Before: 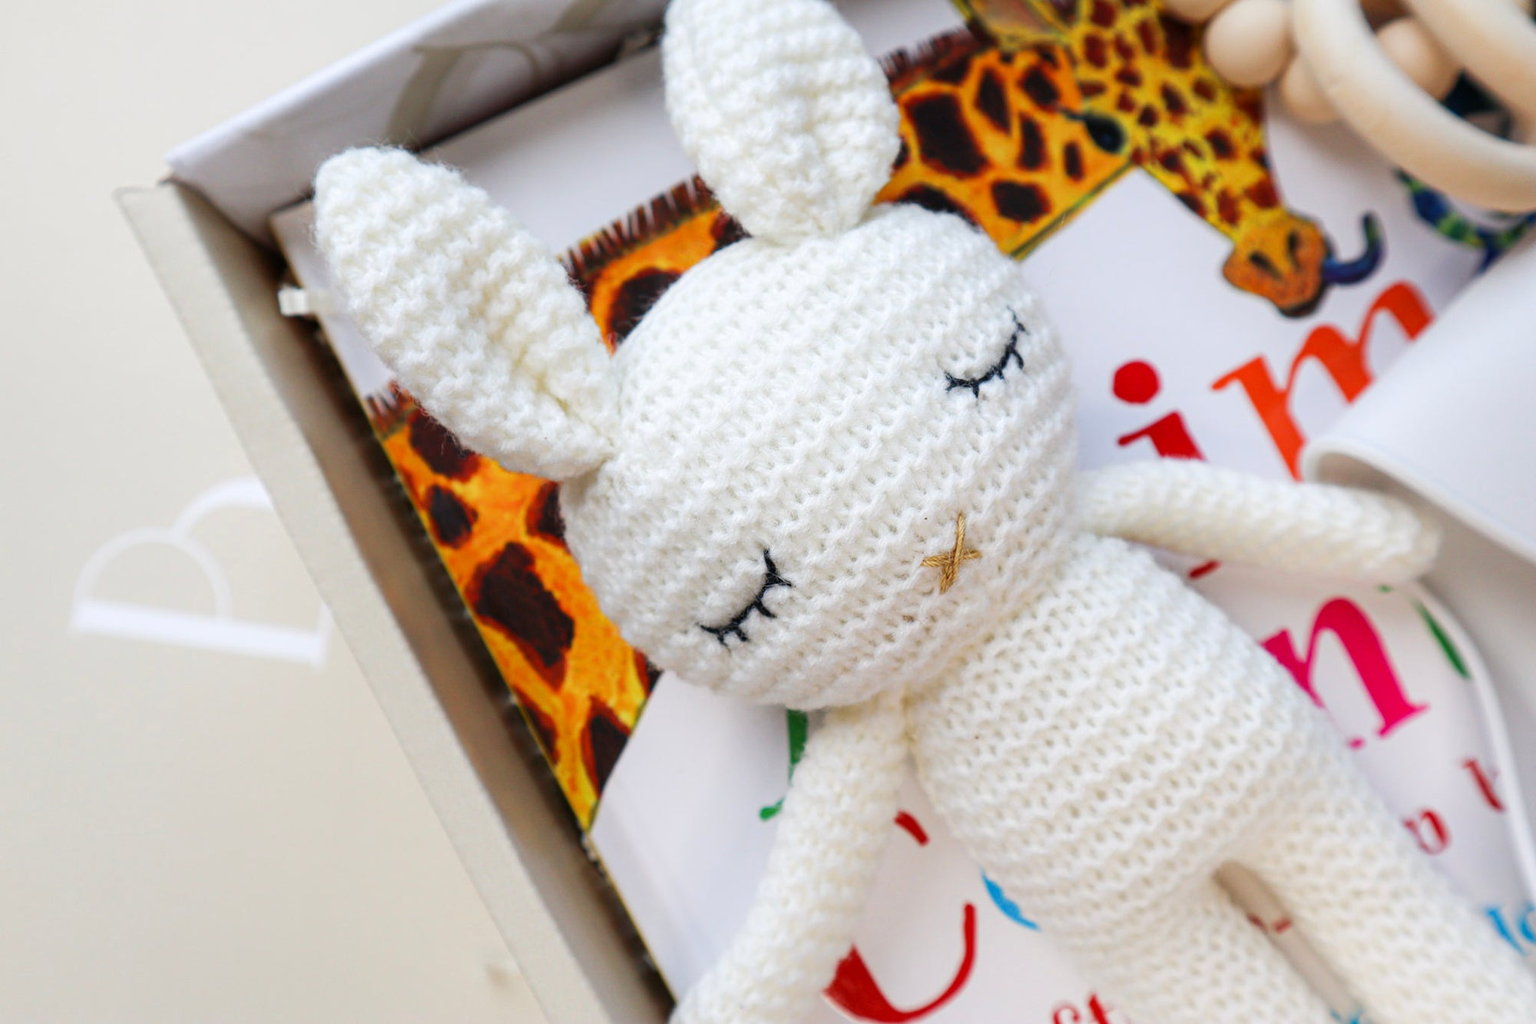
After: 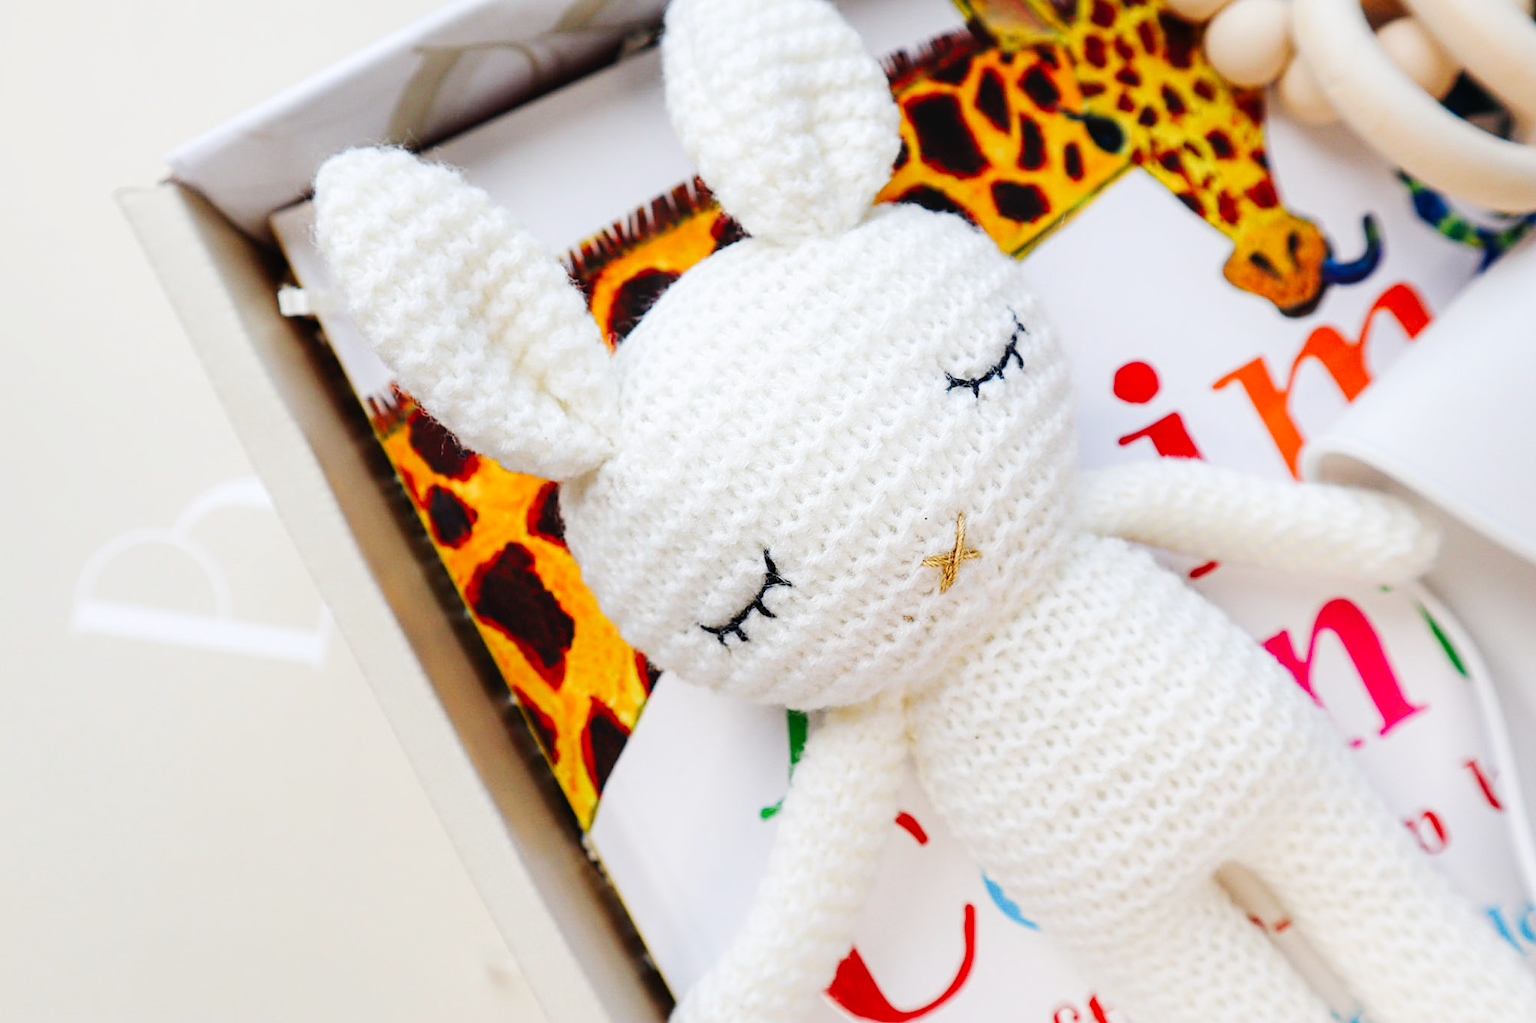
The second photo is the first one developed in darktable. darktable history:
sharpen: on, module defaults
tone curve: curves: ch0 [(0, 0) (0.003, 0.014) (0.011, 0.017) (0.025, 0.023) (0.044, 0.035) (0.069, 0.04) (0.1, 0.062) (0.136, 0.099) (0.177, 0.152) (0.224, 0.214) (0.277, 0.291) (0.335, 0.383) (0.399, 0.487) (0.468, 0.581) (0.543, 0.662) (0.623, 0.738) (0.709, 0.802) (0.801, 0.871) (0.898, 0.936) (1, 1)], preserve colors none
